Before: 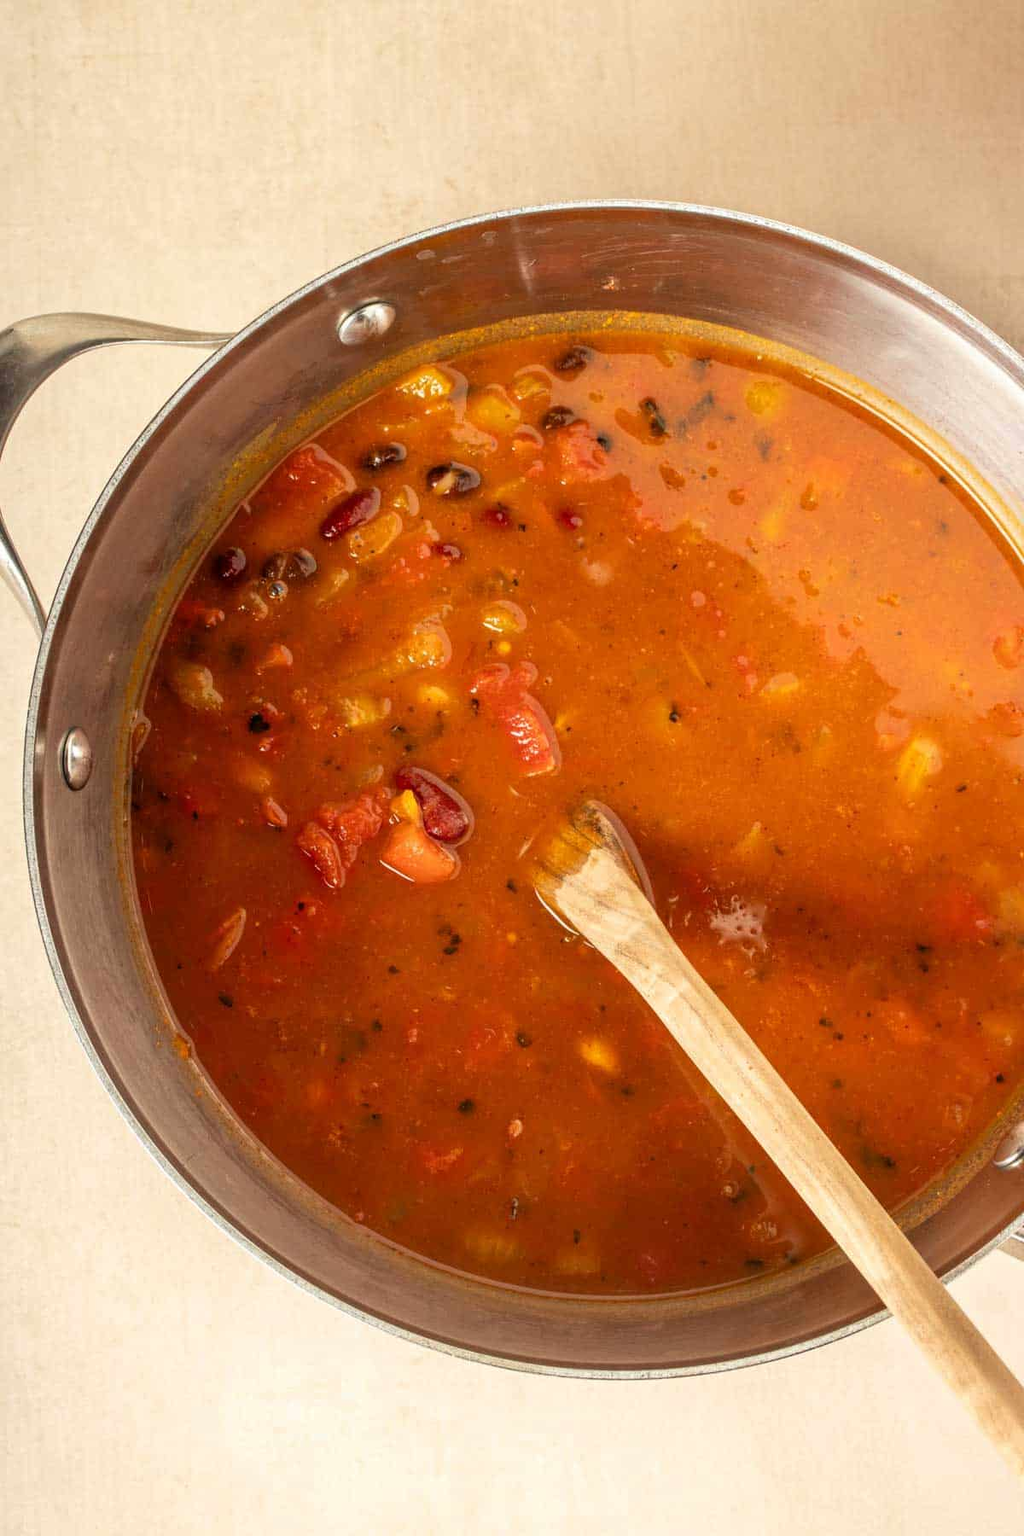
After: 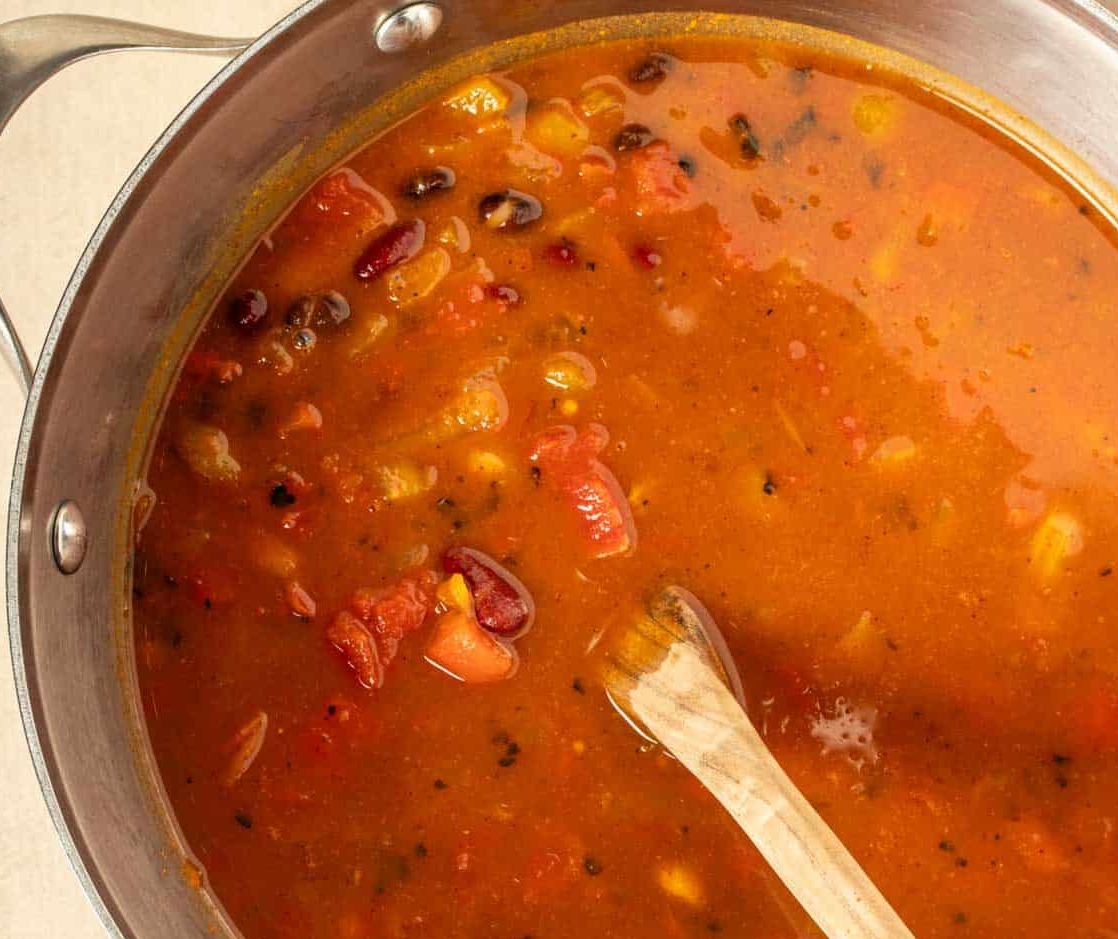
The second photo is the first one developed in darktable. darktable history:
crop: left 1.769%, top 19.568%, right 5.03%, bottom 28.238%
